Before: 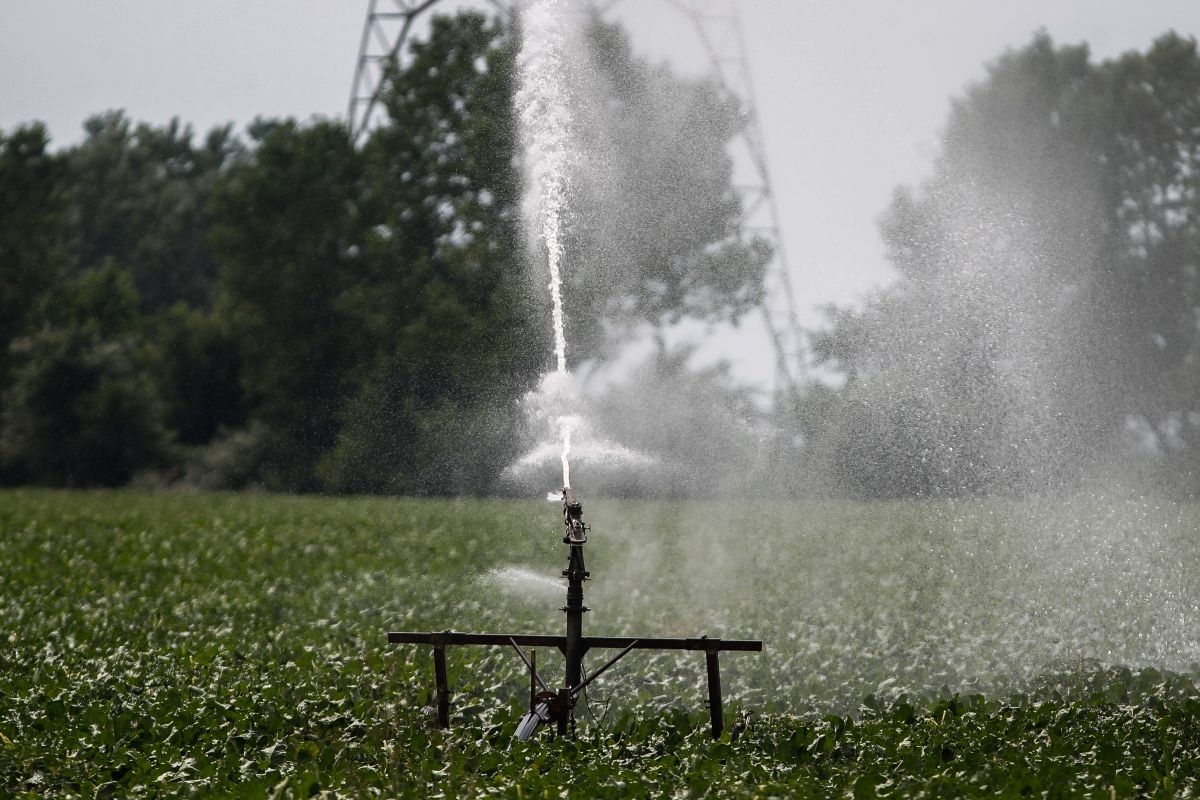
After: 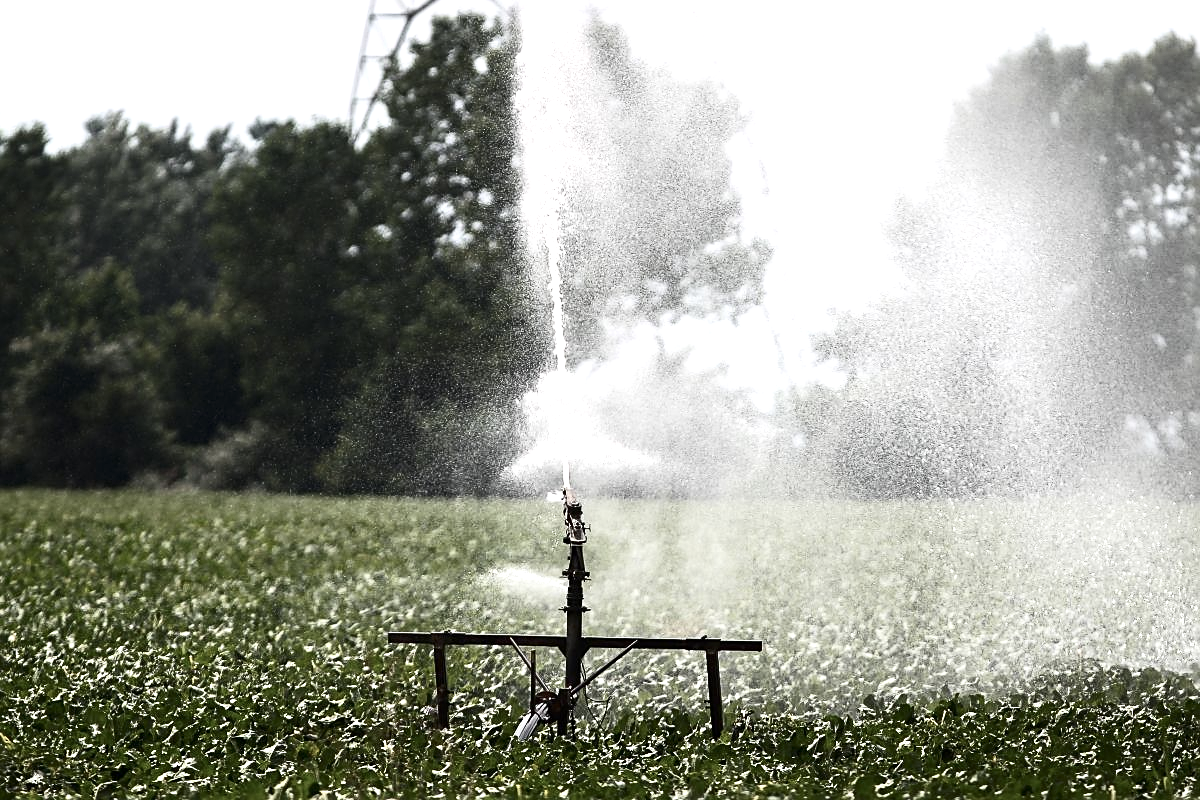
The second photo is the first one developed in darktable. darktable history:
exposure: exposure 1.061 EV, compensate highlight preservation false
contrast brightness saturation: contrast 0.25, saturation -0.31
sharpen: on, module defaults
